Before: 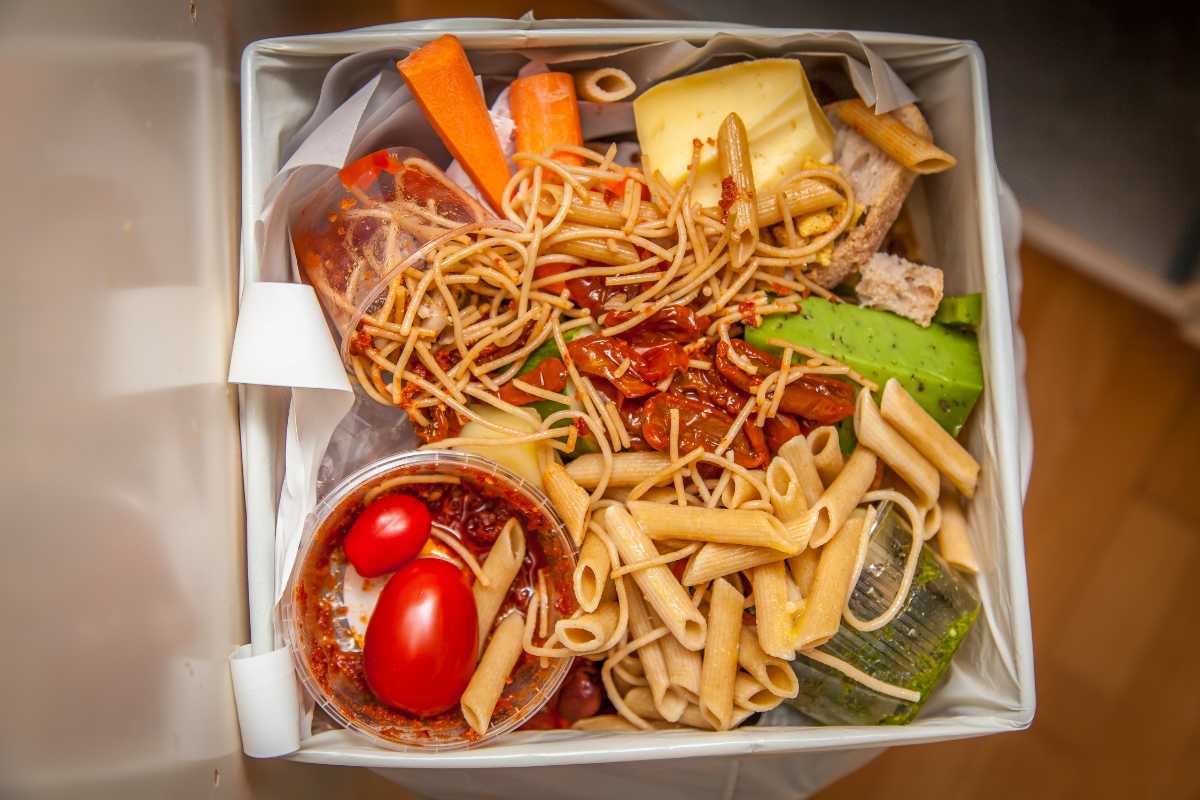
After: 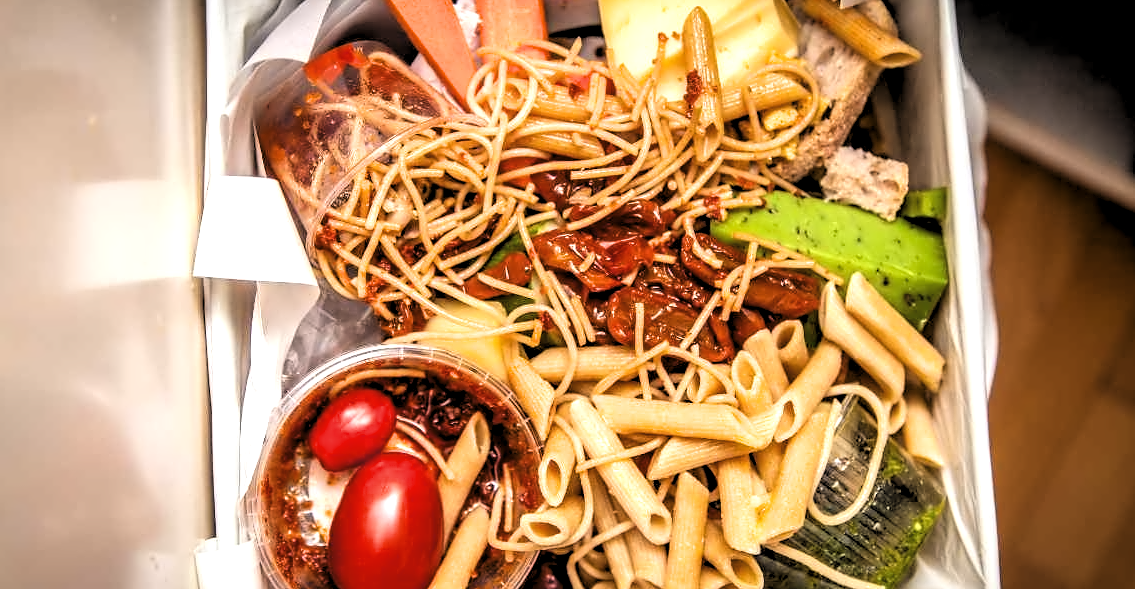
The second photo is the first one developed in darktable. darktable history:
exposure: black level correction 0.001, exposure 0.499 EV, compensate highlight preservation false
levels: levels [0.182, 0.542, 0.902]
filmic rgb: black relative exposure -3.95 EV, white relative exposure 3.15 EV, hardness 2.87
contrast equalizer: octaves 7, y [[0.5 ×4, 0.525, 0.667], [0.5 ×6], [0.5 ×6], [0 ×4, 0.042, 0], [0, 0, 0.004, 0.1, 0.191, 0.131]]
crop and rotate: left 2.918%, top 13.499%, right 2.446%, bottom 12.757%
